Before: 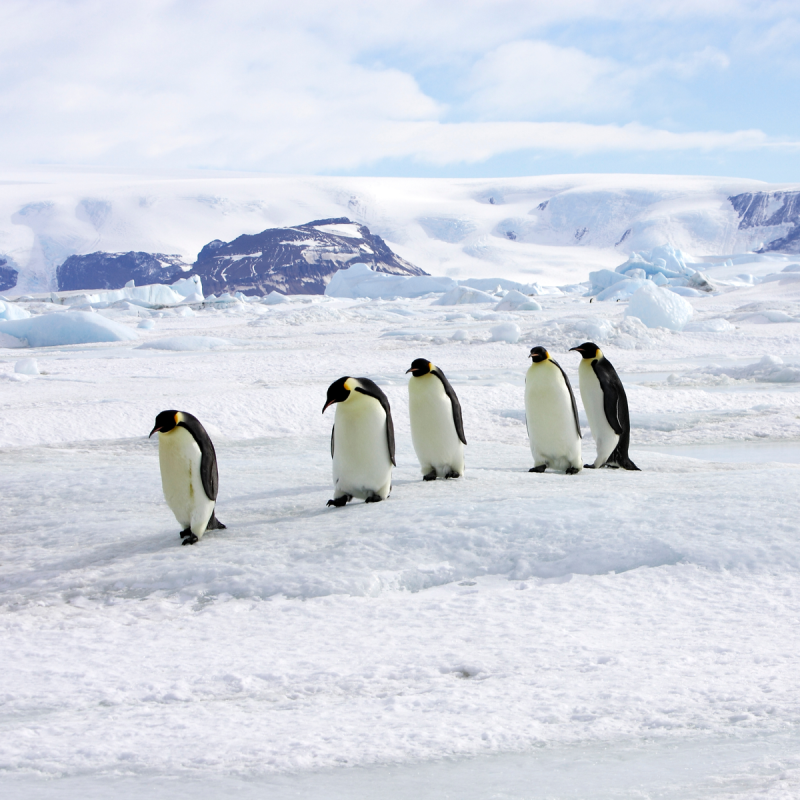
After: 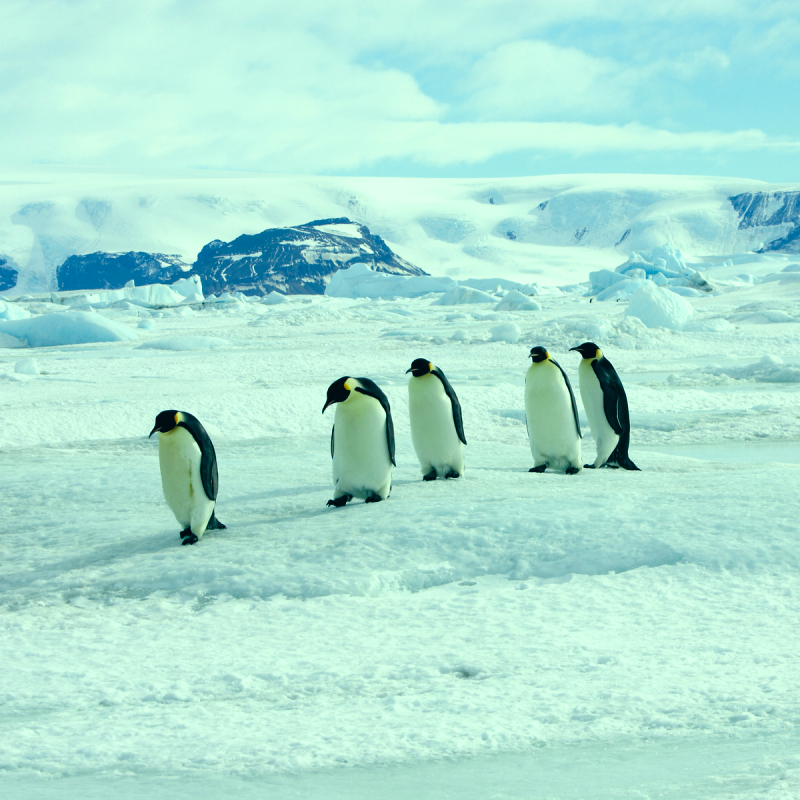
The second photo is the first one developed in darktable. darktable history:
color correction: highlights a* -19.35, highlights b* 9.8, shadows a* -20.62, shadows b* -10.35
local contrast: highlights 104%, shadows 99%, detail 120%, midtone range 0.2
